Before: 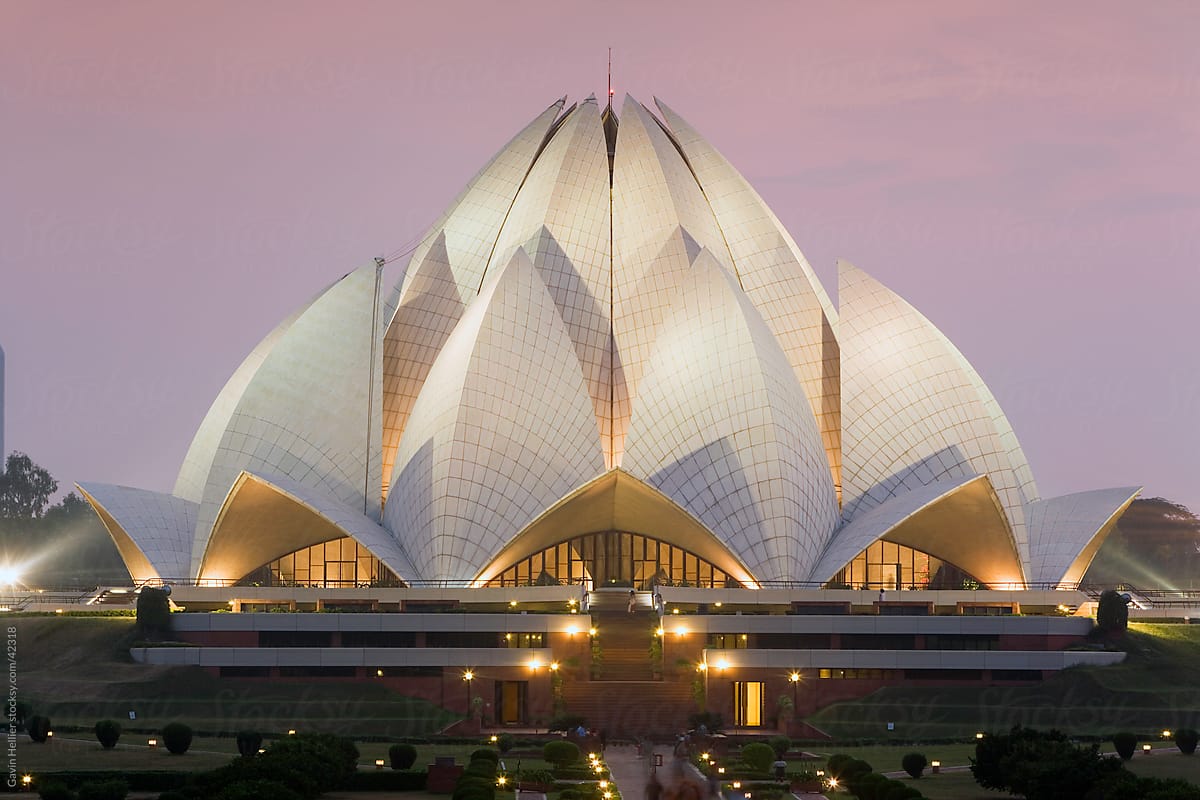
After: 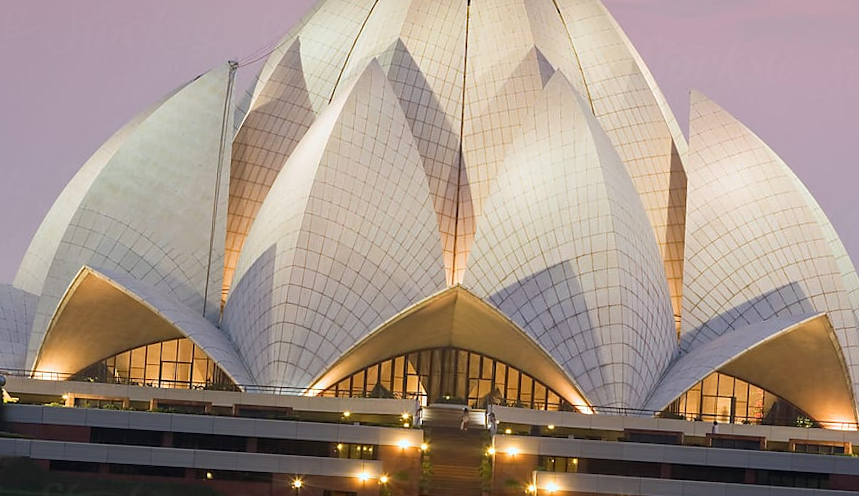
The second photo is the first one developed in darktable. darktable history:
crop and rotate: angle -3.37°, left 9.79%, top 20.73%, right 12.42%, bottom 11.82%
local contrast: mode bilateral grid, contrast 28, coarseness 16, detail 115%, midtone range 0.2
